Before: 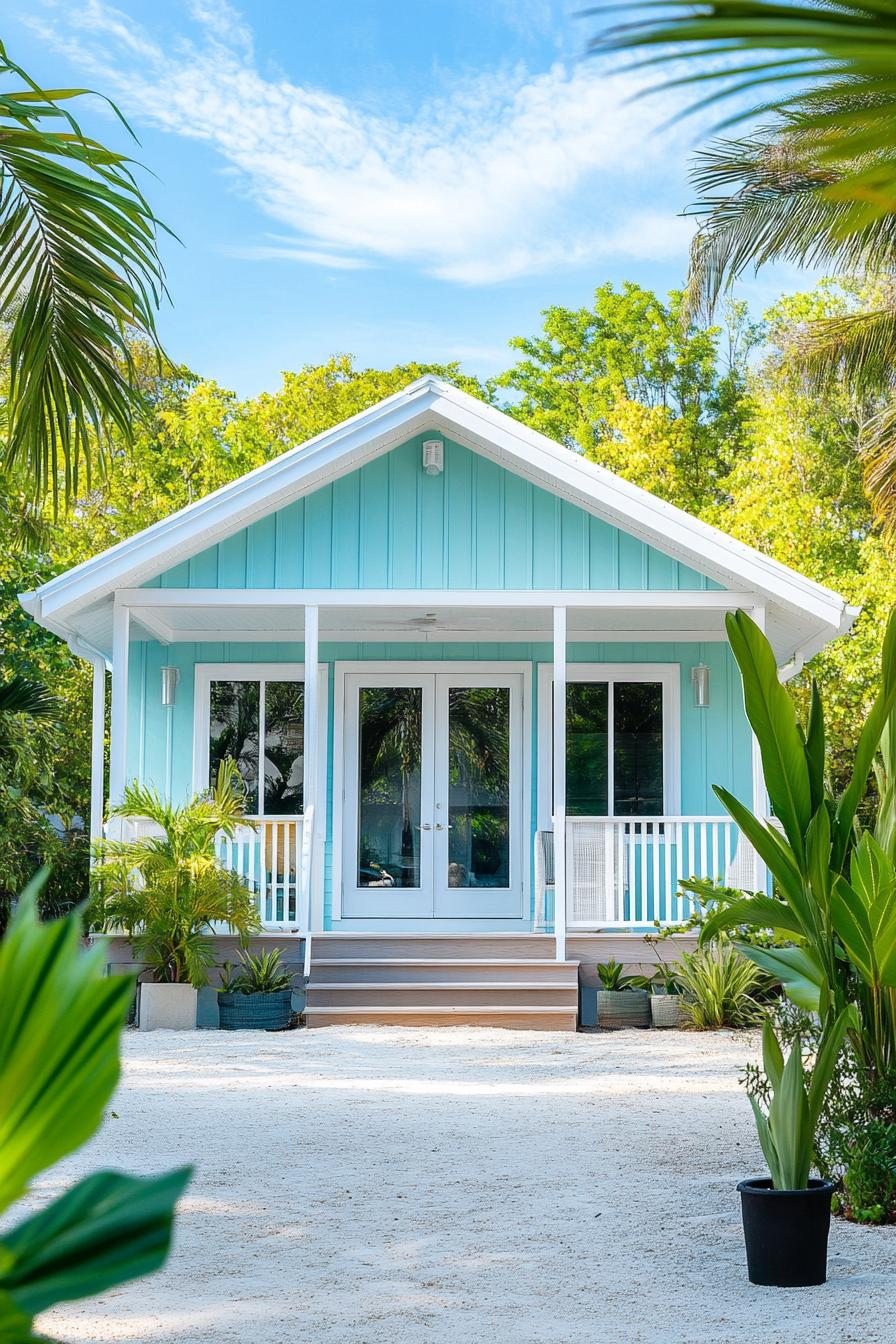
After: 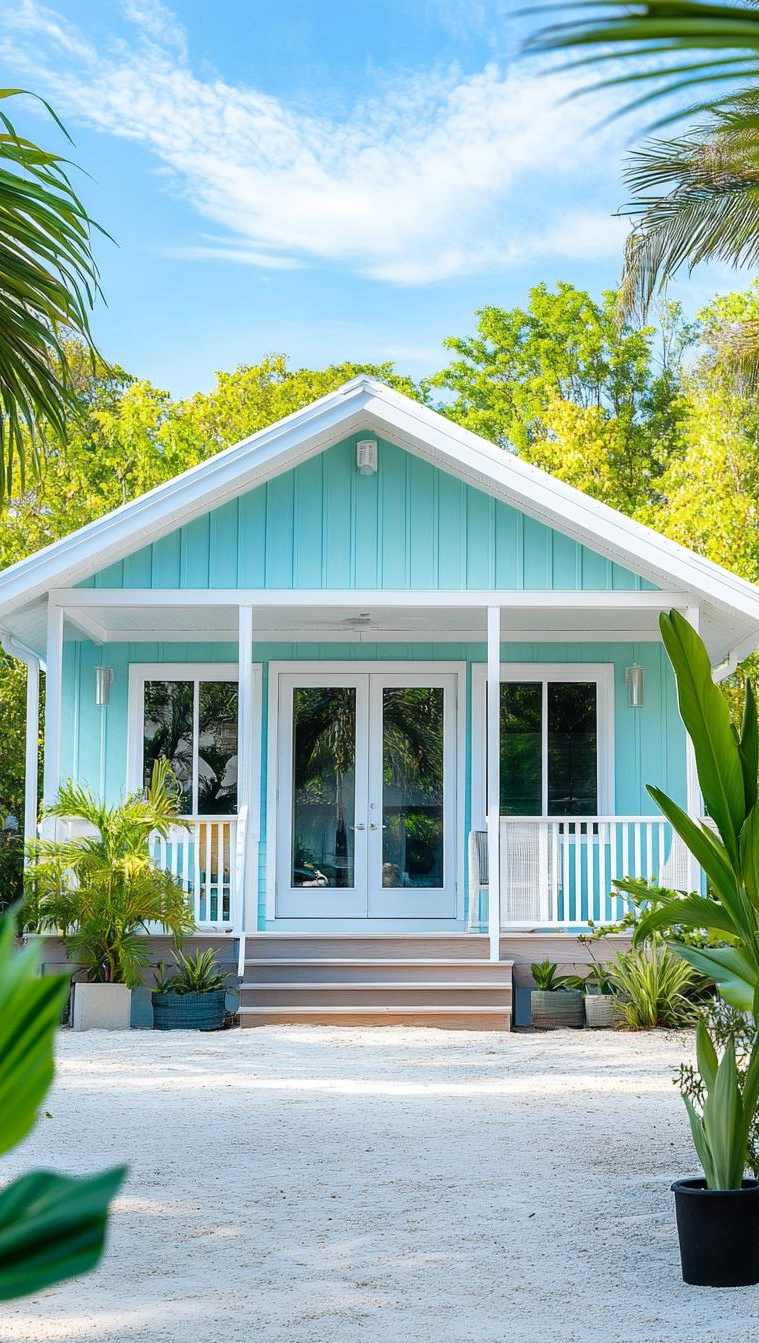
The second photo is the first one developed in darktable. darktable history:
crop: left 7.384%, right 7.845%
